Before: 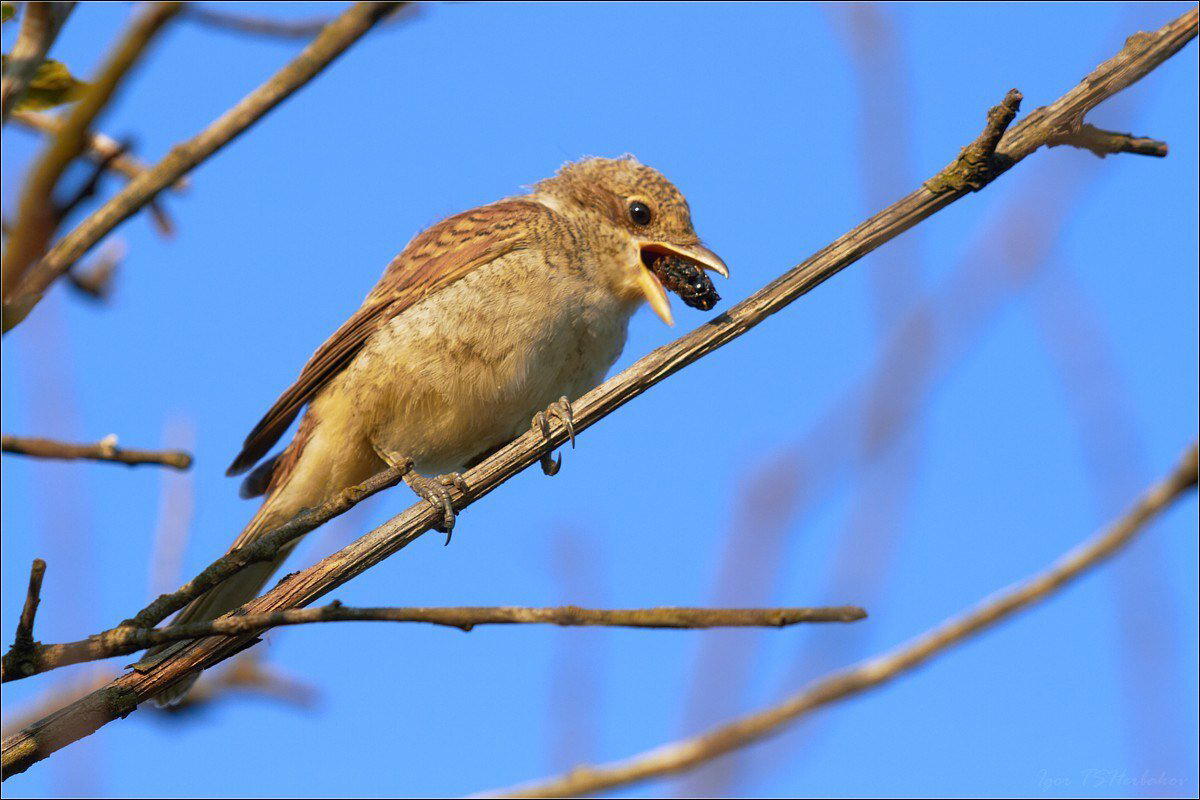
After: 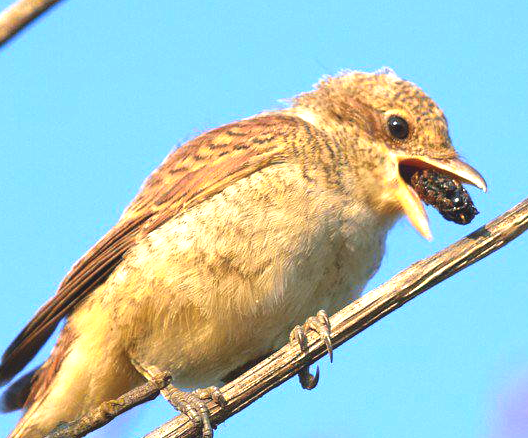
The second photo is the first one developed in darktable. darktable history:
exposure: black level correction -0.005, exposure 1 EV, compensate highlight preservation false
crop: left 20.248%, top 10.86%, right 35.675%, bottom 34.321%
